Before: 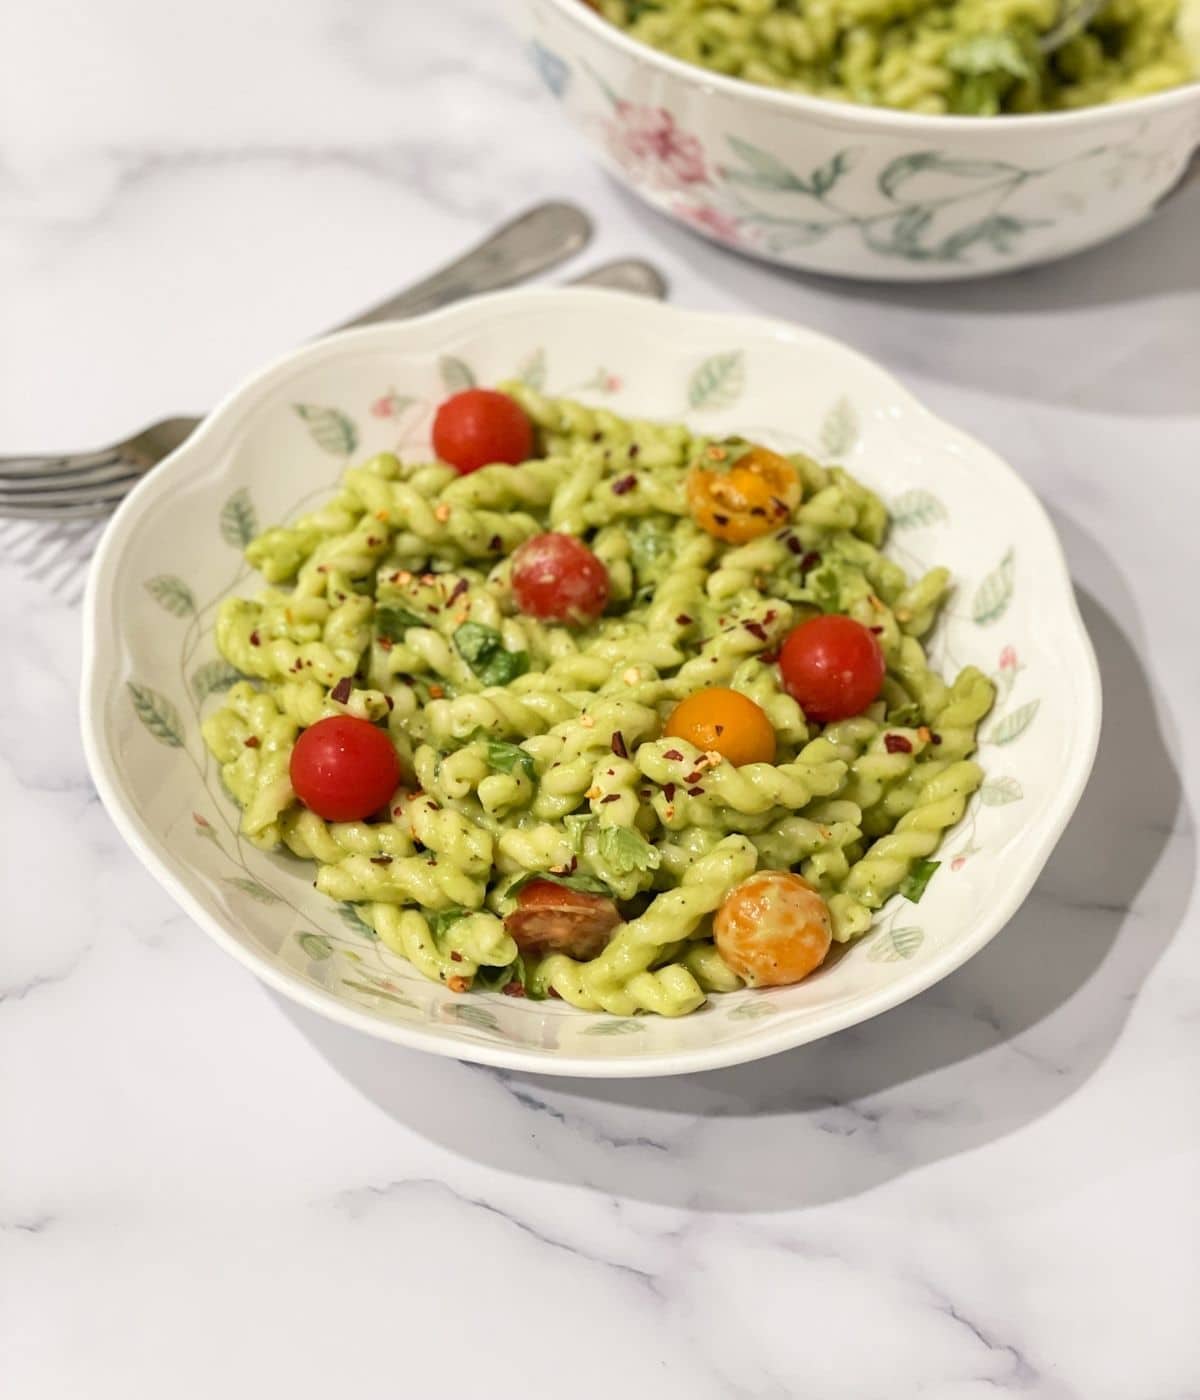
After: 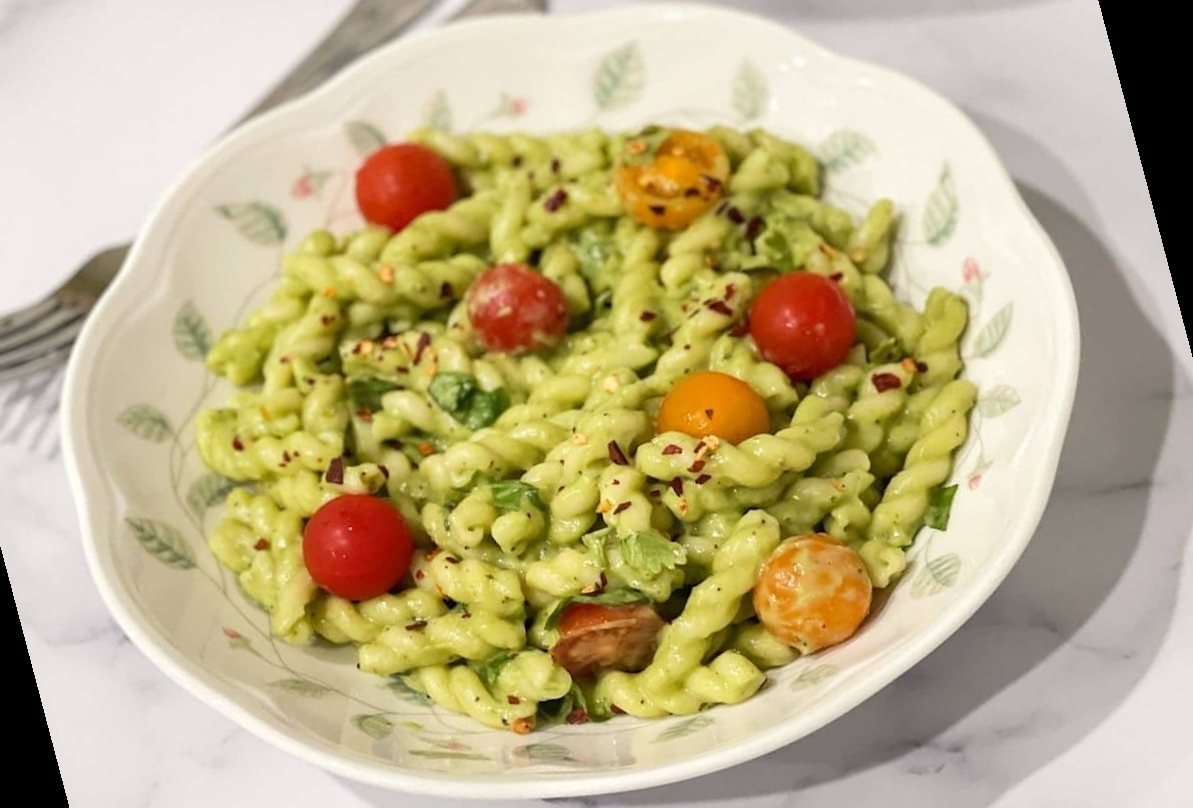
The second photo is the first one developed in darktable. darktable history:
crop: left 1.743%, right 0.268%, bottom 2.011%
rotate and perspective: rotation -14.8°, crop left 0.1, crop right 0.903, crop top 0.25, crop bottom 0.748
